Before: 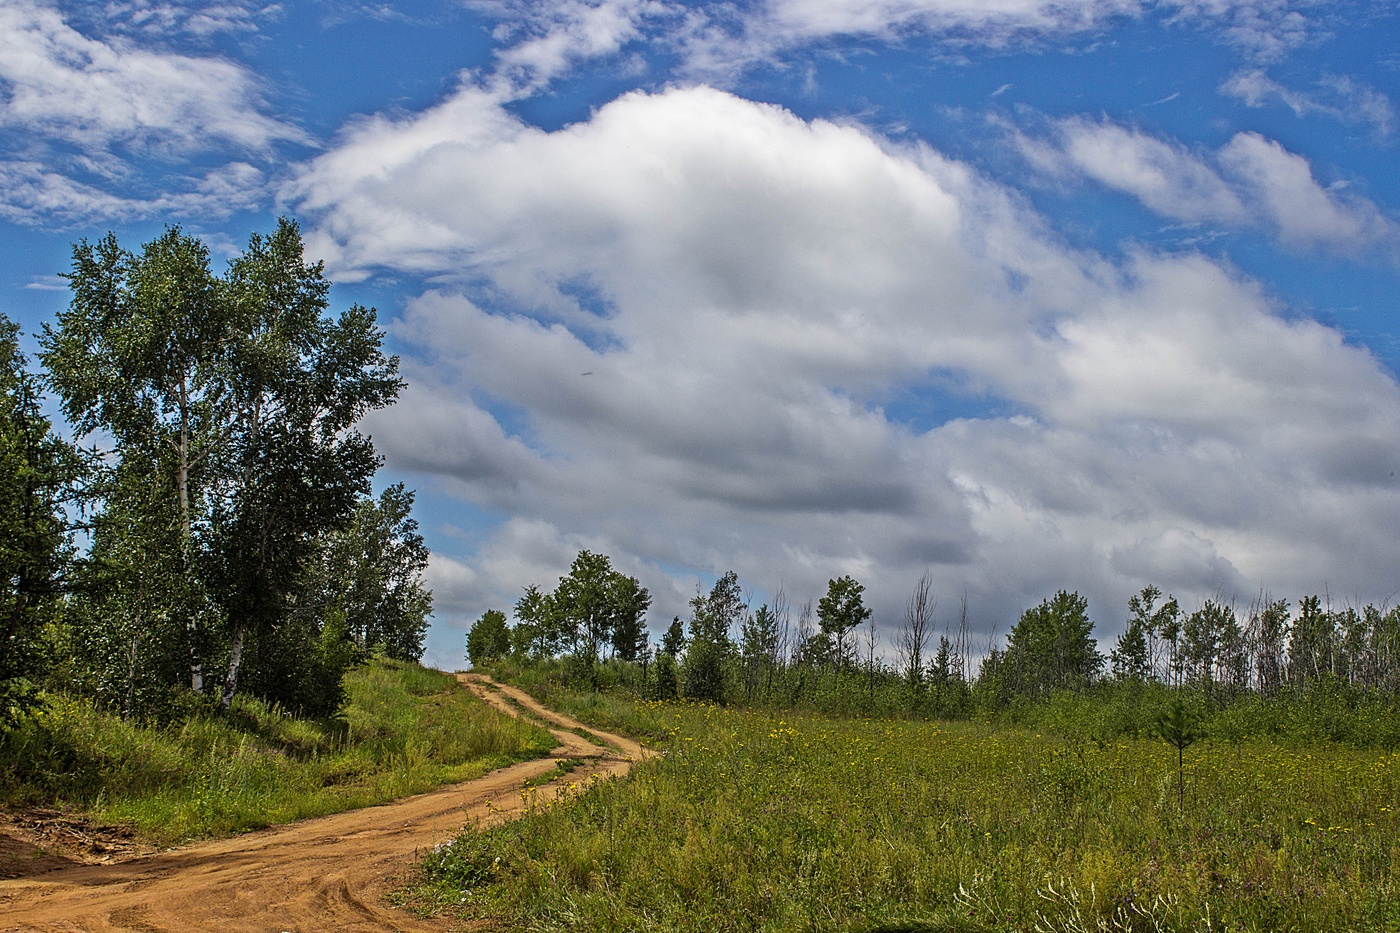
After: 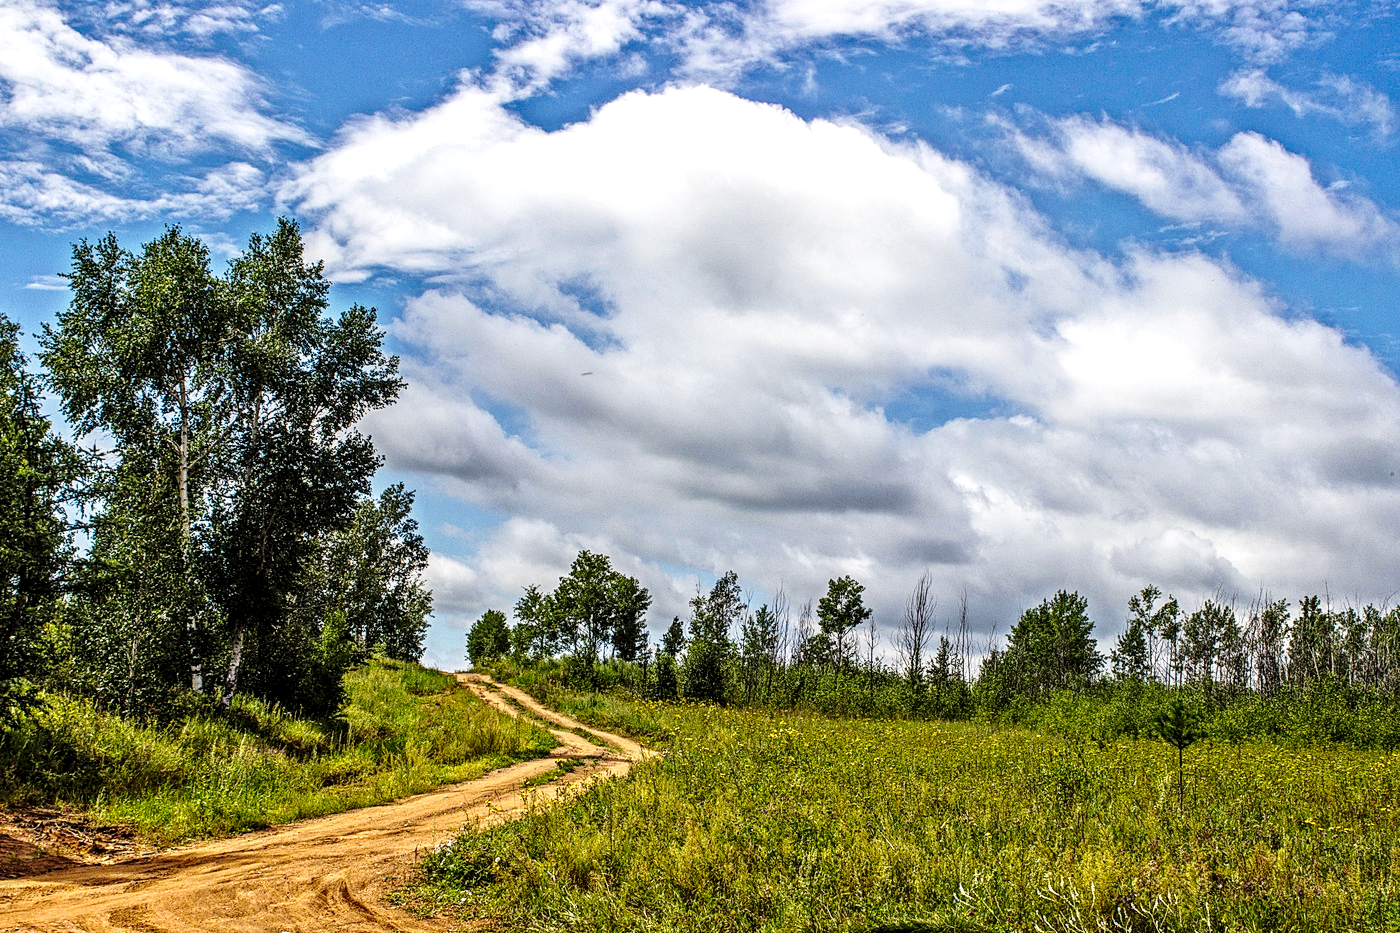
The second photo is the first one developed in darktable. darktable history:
local contrast: detail 150%
white balance: red 1.009, blue 0.985
base curve: curves: ch0 [(0, 0) (0.036, 0.037) (0.121, 0.228) (0.46, 0.76) (0.859, 0.983) (1, 1)], preserve colors none
